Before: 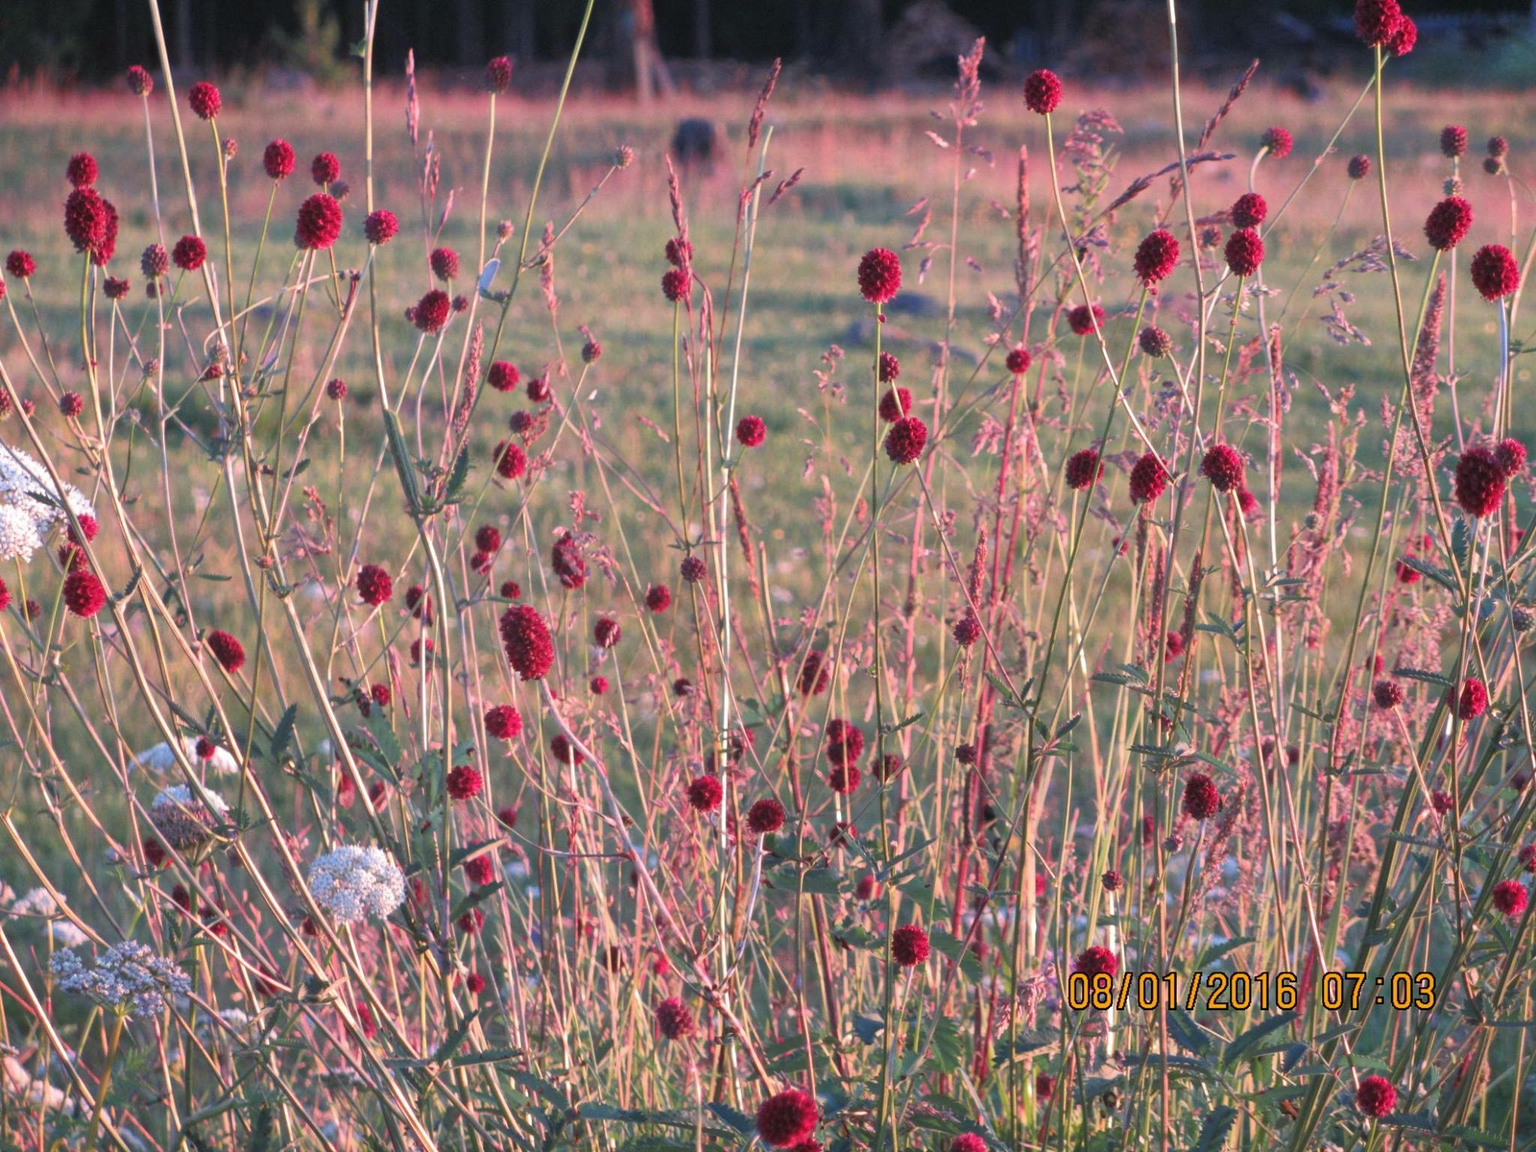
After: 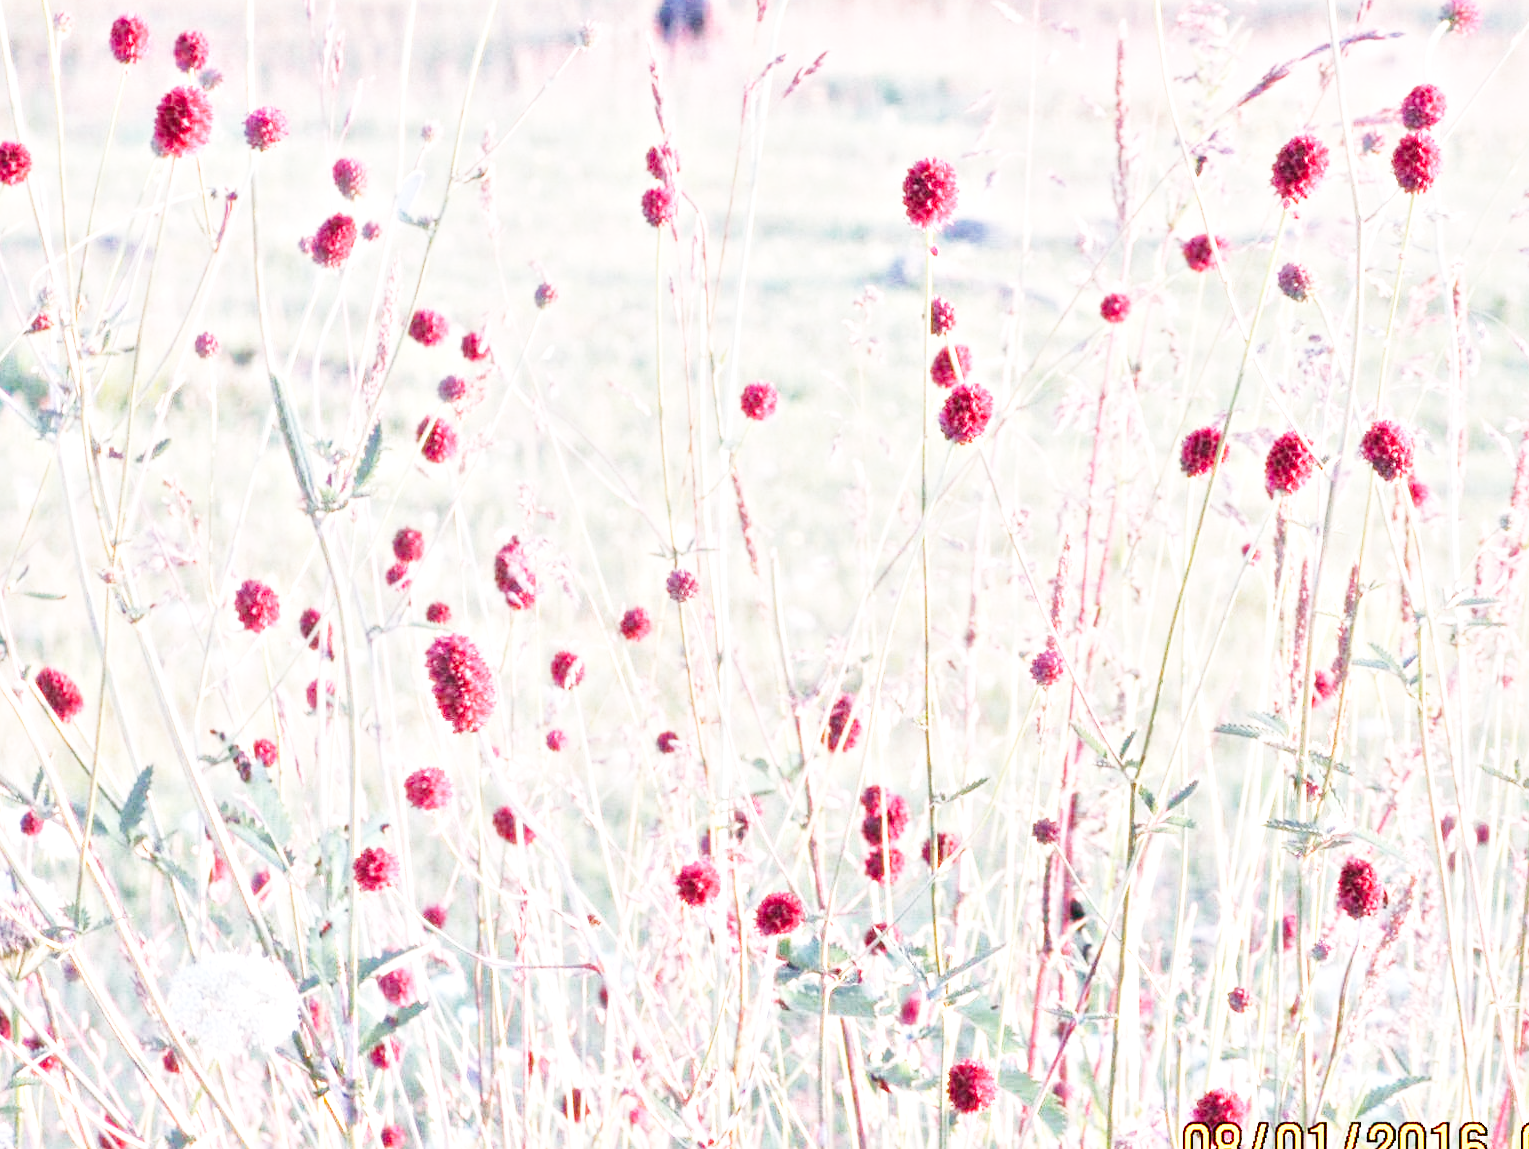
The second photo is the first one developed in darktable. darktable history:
crop and rotate: left 11.841%, top 11.358%, right 13.485%, bottom 13.804%
exposure: exposure 1.202 EV, compensate highlight preservation false
base curve: curves: ch0 [(0, 0) (0.018, 0.026) (0.143, 0.37) (0.33, 0.731) (0.458, 0.853) (0.735, 0.965) (0.905, 0.986) (1, 1)], preserve colors none
local contrast: mode bilateral grid, contrast 19, coarseness 19, detail 163%, midtone range 0.2
tone equalizer: -8 EV -0.389 EV, -7 EV -0.42 EV, -6 EV -0.332 EV, -5 EV -0.196 EV, -3 EV 0.19 EV, -2 EV 0.315 EV, -1 EV 0.408 EV, +0 EV 0.414 EV, edges refinement/feathering 500, mask exposure compensation -1.57 EV, preserve details no
tone curve: curves: ch0 [(0, 0) (0.071, 0.047) (0.266, 0.26) (0.491, 0.552) (0.753, 0.818) (1, 0.983)]; ch1 [(0, 0) (0.346, 0.307) (0.408, 0.369) (0.463, 0.443) (0.482, 0.493) (0.502, 0.5) (0.517, 0.518) (0.546, 0.576) (0.588, 0.643) (0.651, 0.709) (1, 1)]; ch2 [(0, 0) (0.346, 0.34) (0.434, 0.46) (0.485, 0.494) (0.5, 0.494) (0.517, 0.503) (0.535, 0.545) (0.583, 0.624) (0.625, 0.678) (1, 1)], preserve colors none
